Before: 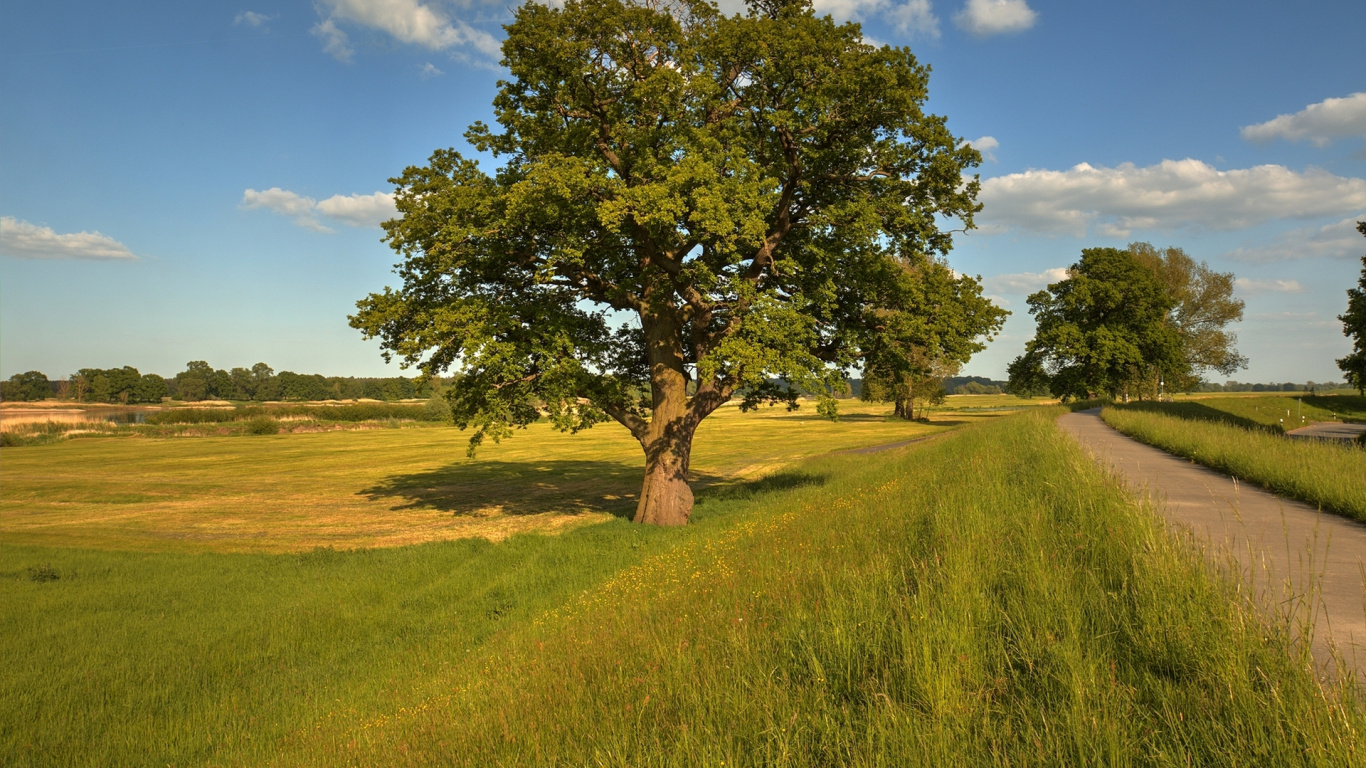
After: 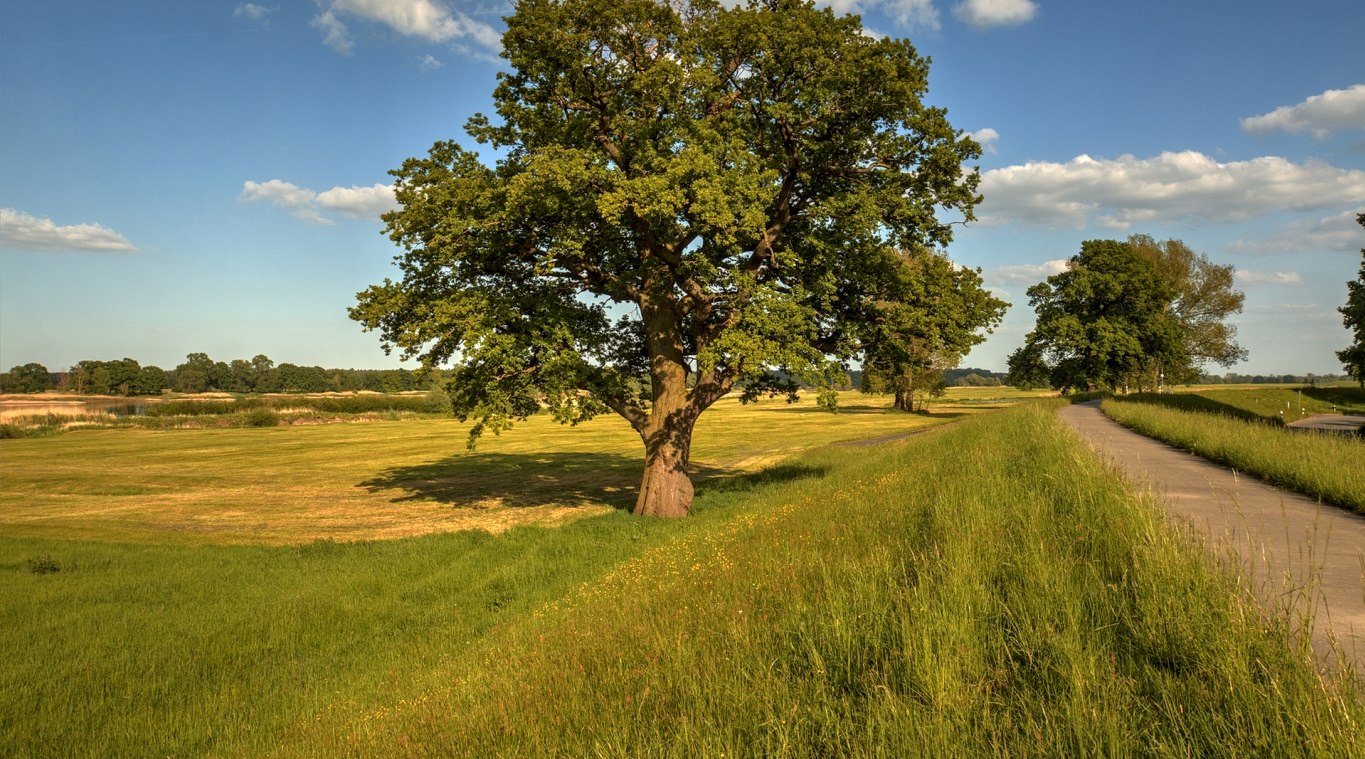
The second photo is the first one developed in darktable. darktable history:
local contrast: detail 130%
crop: top 1.049%, right 0.001%
